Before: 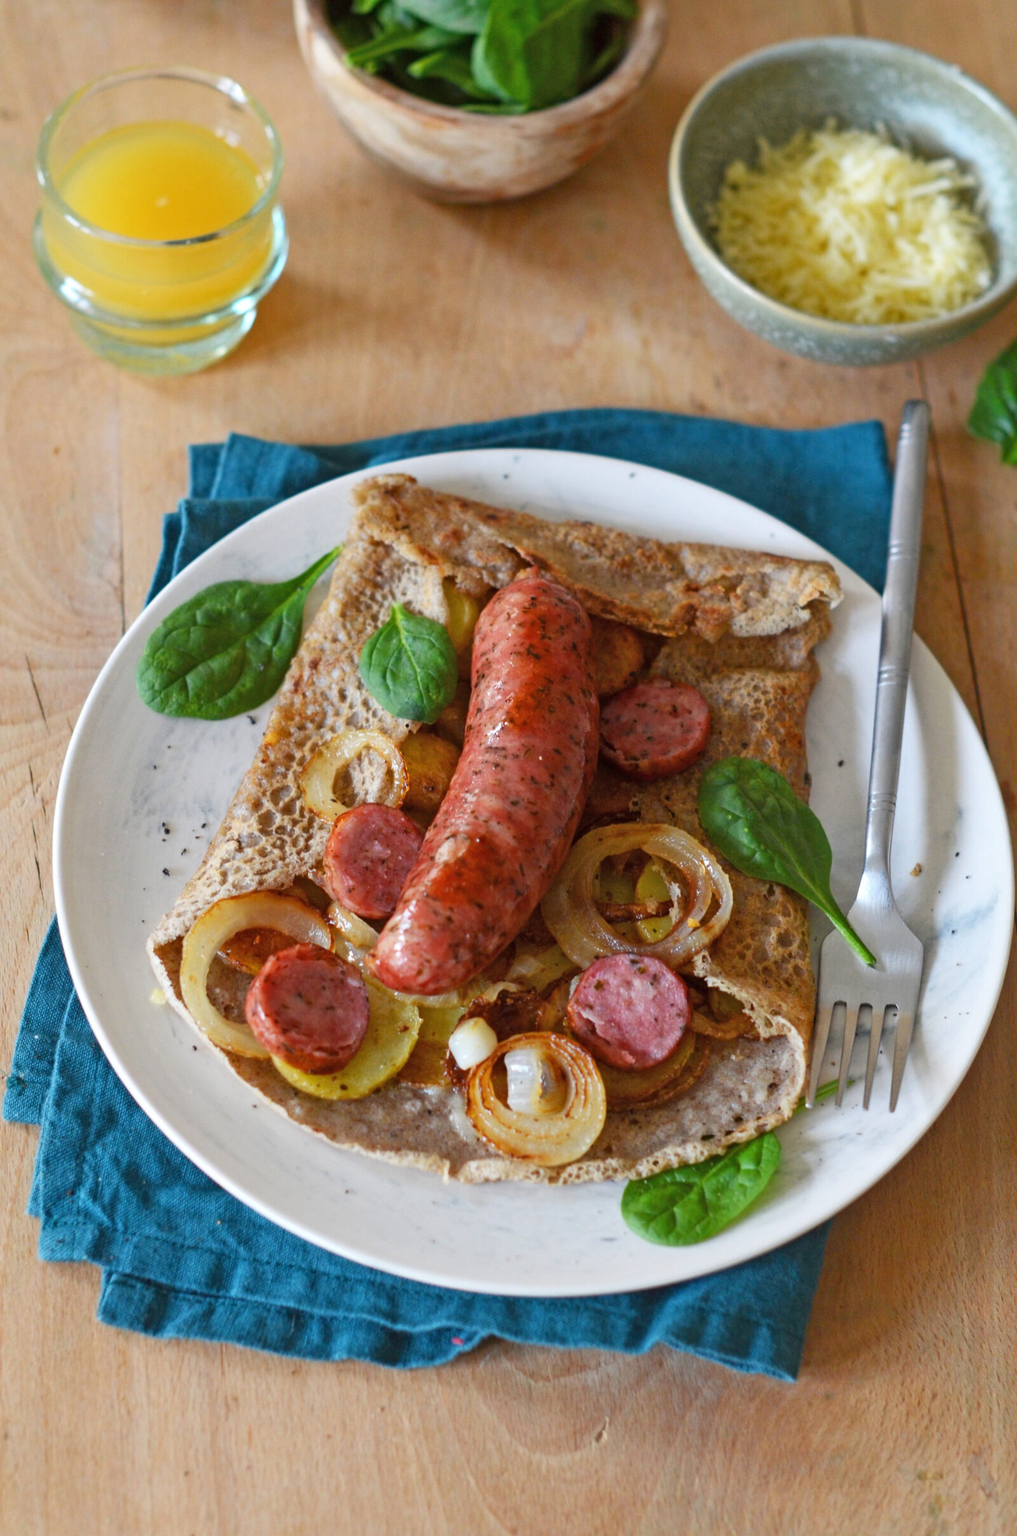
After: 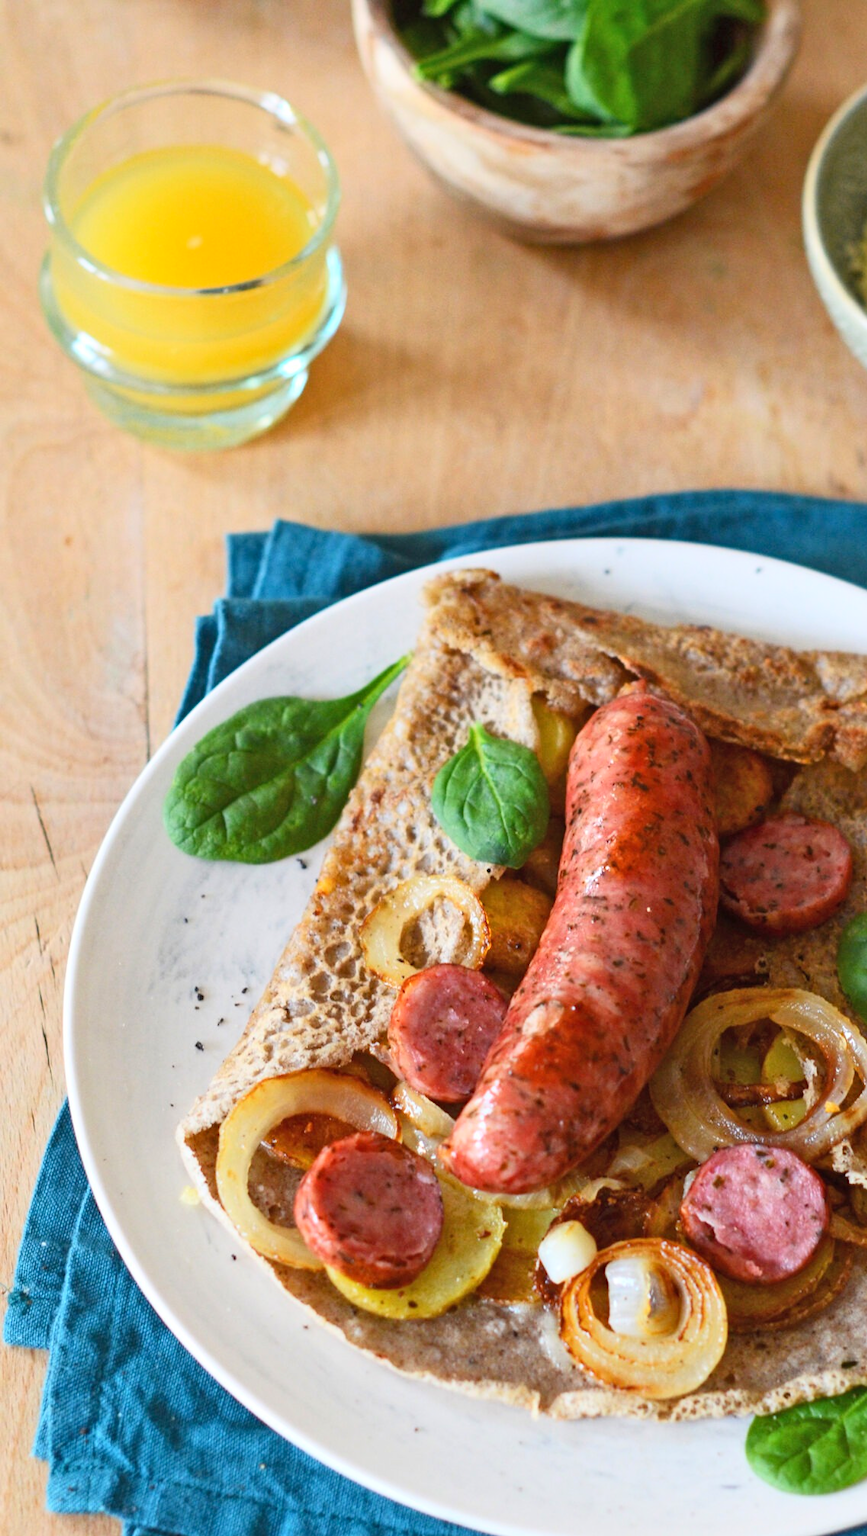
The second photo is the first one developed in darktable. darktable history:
contrast brightness saturation: contrast 0.2, brightness 0.15, saturation 0.14
crop: right 28.885%, bottom 16.626%
